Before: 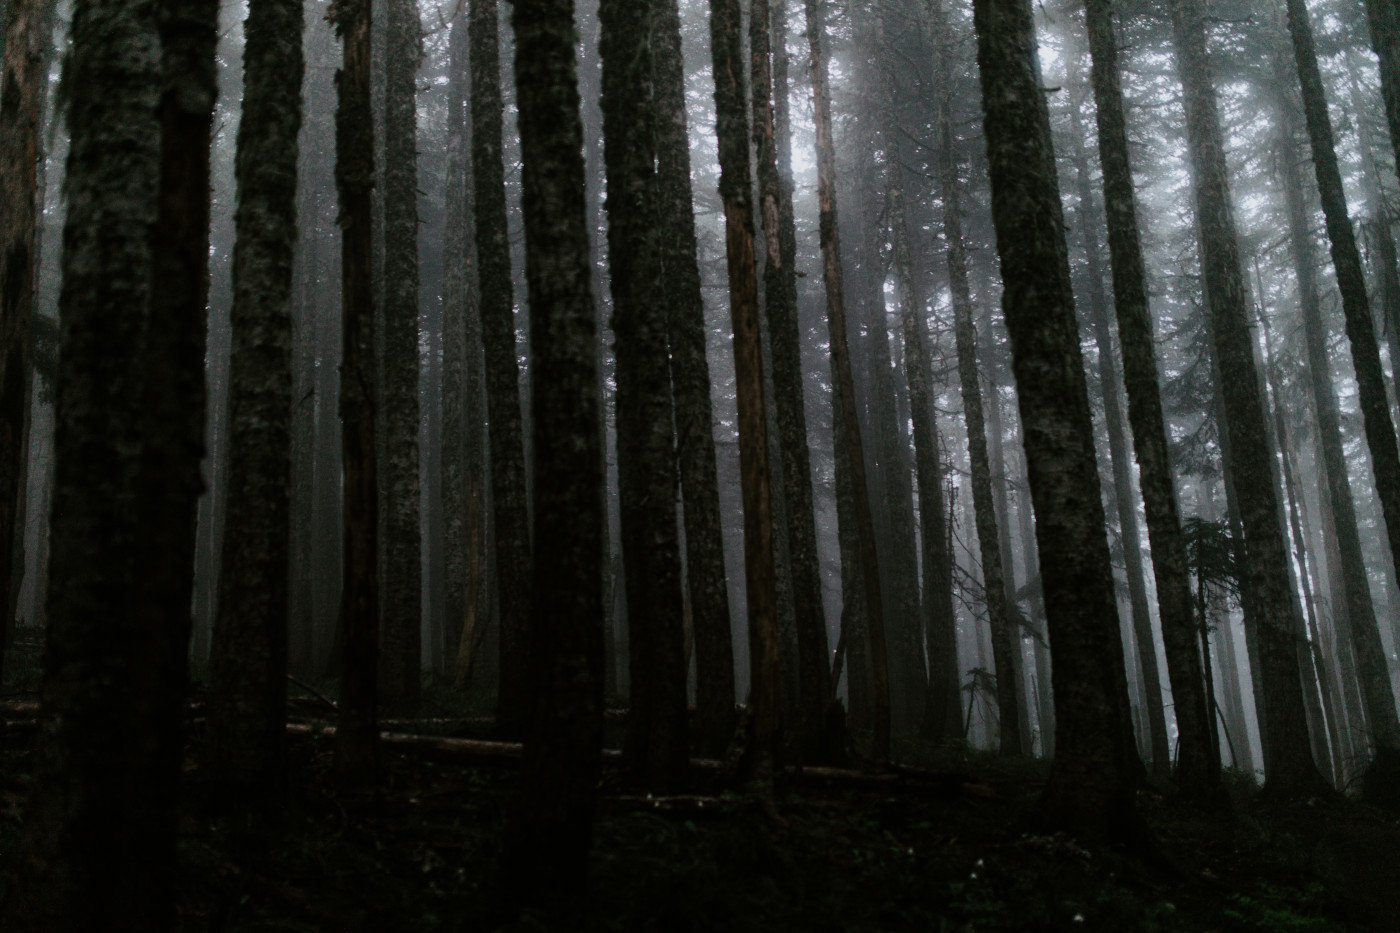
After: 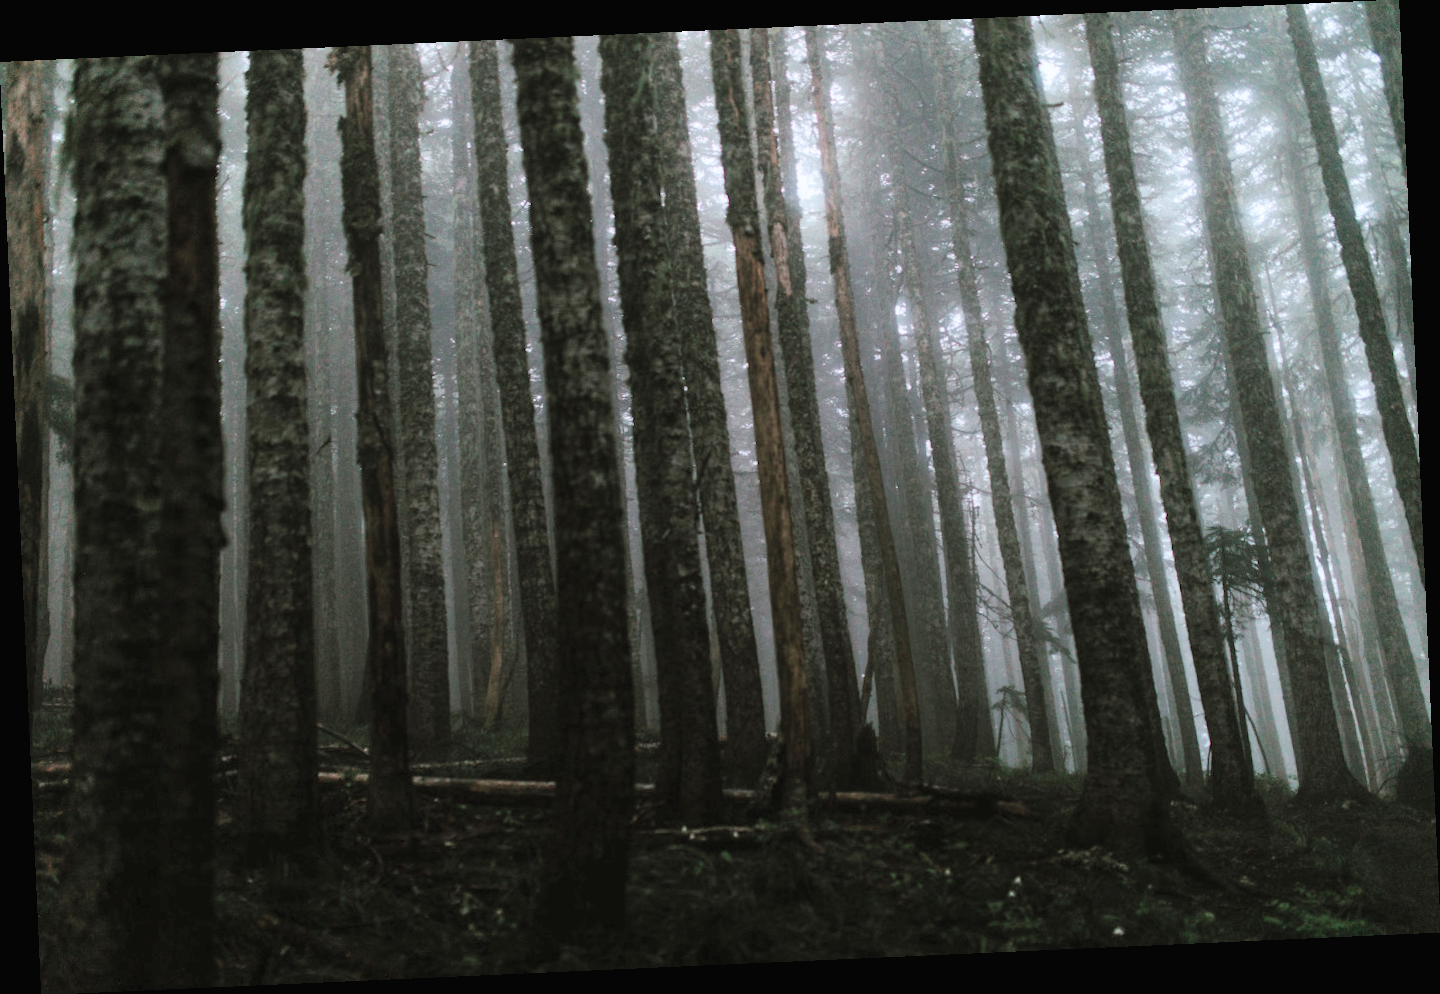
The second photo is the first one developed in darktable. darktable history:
global tonemap: drago (0.7, 100)
exposure: black level correction 0, exposure 1.1 EV, compensate exposure bias true, compensate highlight preservation false
rotate and perspective: rotation -2.56°, automatic cropping off
